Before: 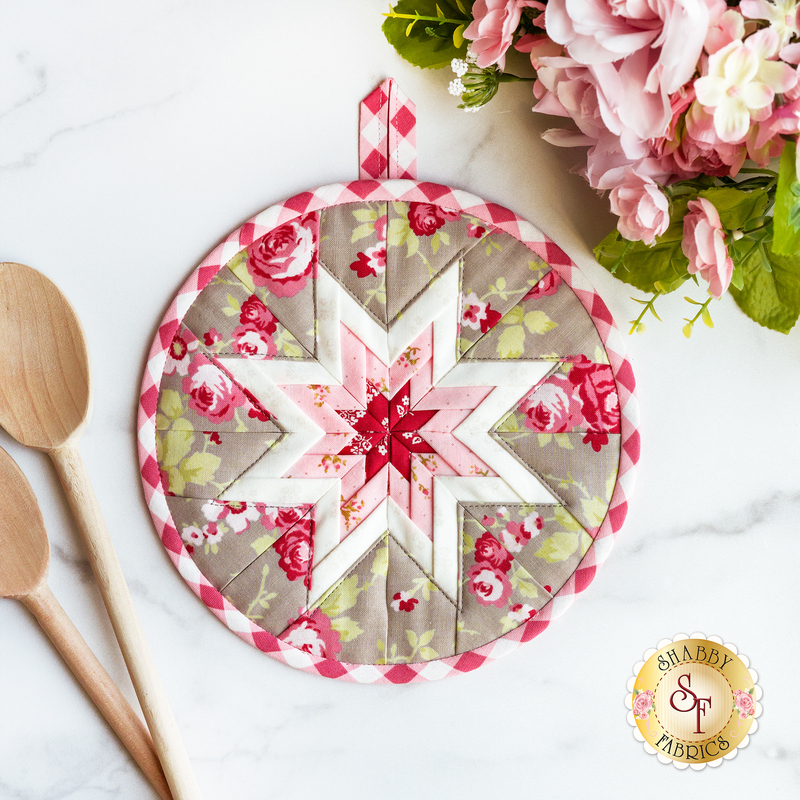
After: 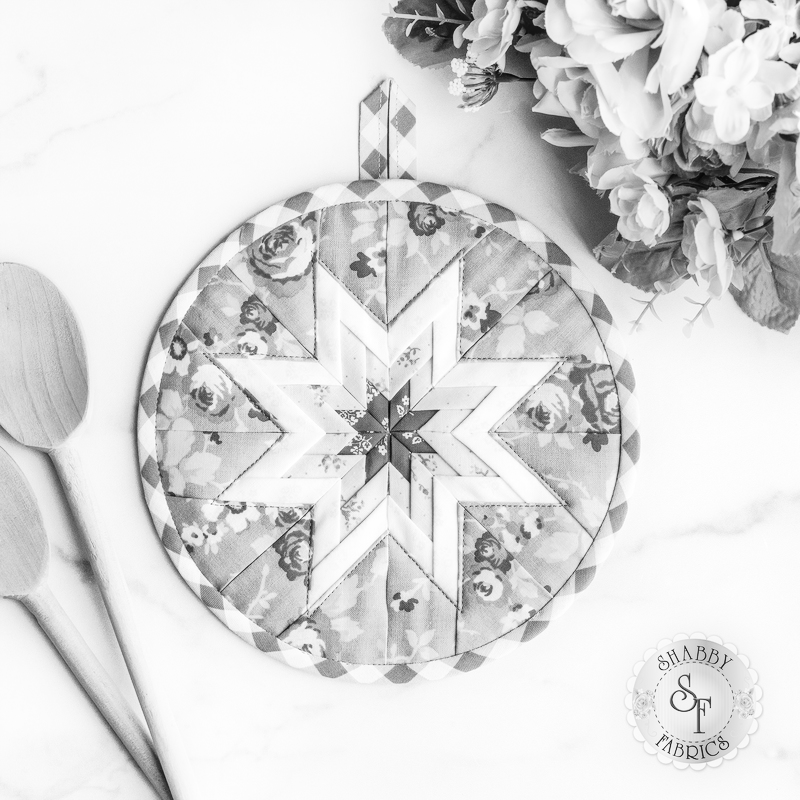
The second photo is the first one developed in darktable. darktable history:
tone curve: curves: ch0 [(0, 0.031) (0.139, 0.084) (0.311, 0.278) (0.495, 0.544) (0.718, 0.816) (0.841, 0.909) (1, 0.967)]; ch1 [(0, 0) (0.272, 0.249) (0.388, 0.385) (0.469, 0.456) (0.495, 0.497) (0.538, 0.545) (0.578, 0.595) (0.707, 0.778) (1, 1)]; ch2 [(0, 0) (0.125, 0.089) (0.353, 0.329) (0.443, 0.408) (0.502, 0.499) (0.557, 0.531) (0.608, 0.631) (1, 1)], color space Lab, independent channels, preserve colors none
exposure: exposure 0.657 EV, compensate highlight preservation false
local contrast: on, module defaults
monochrome: a 14.95, b -89.96
